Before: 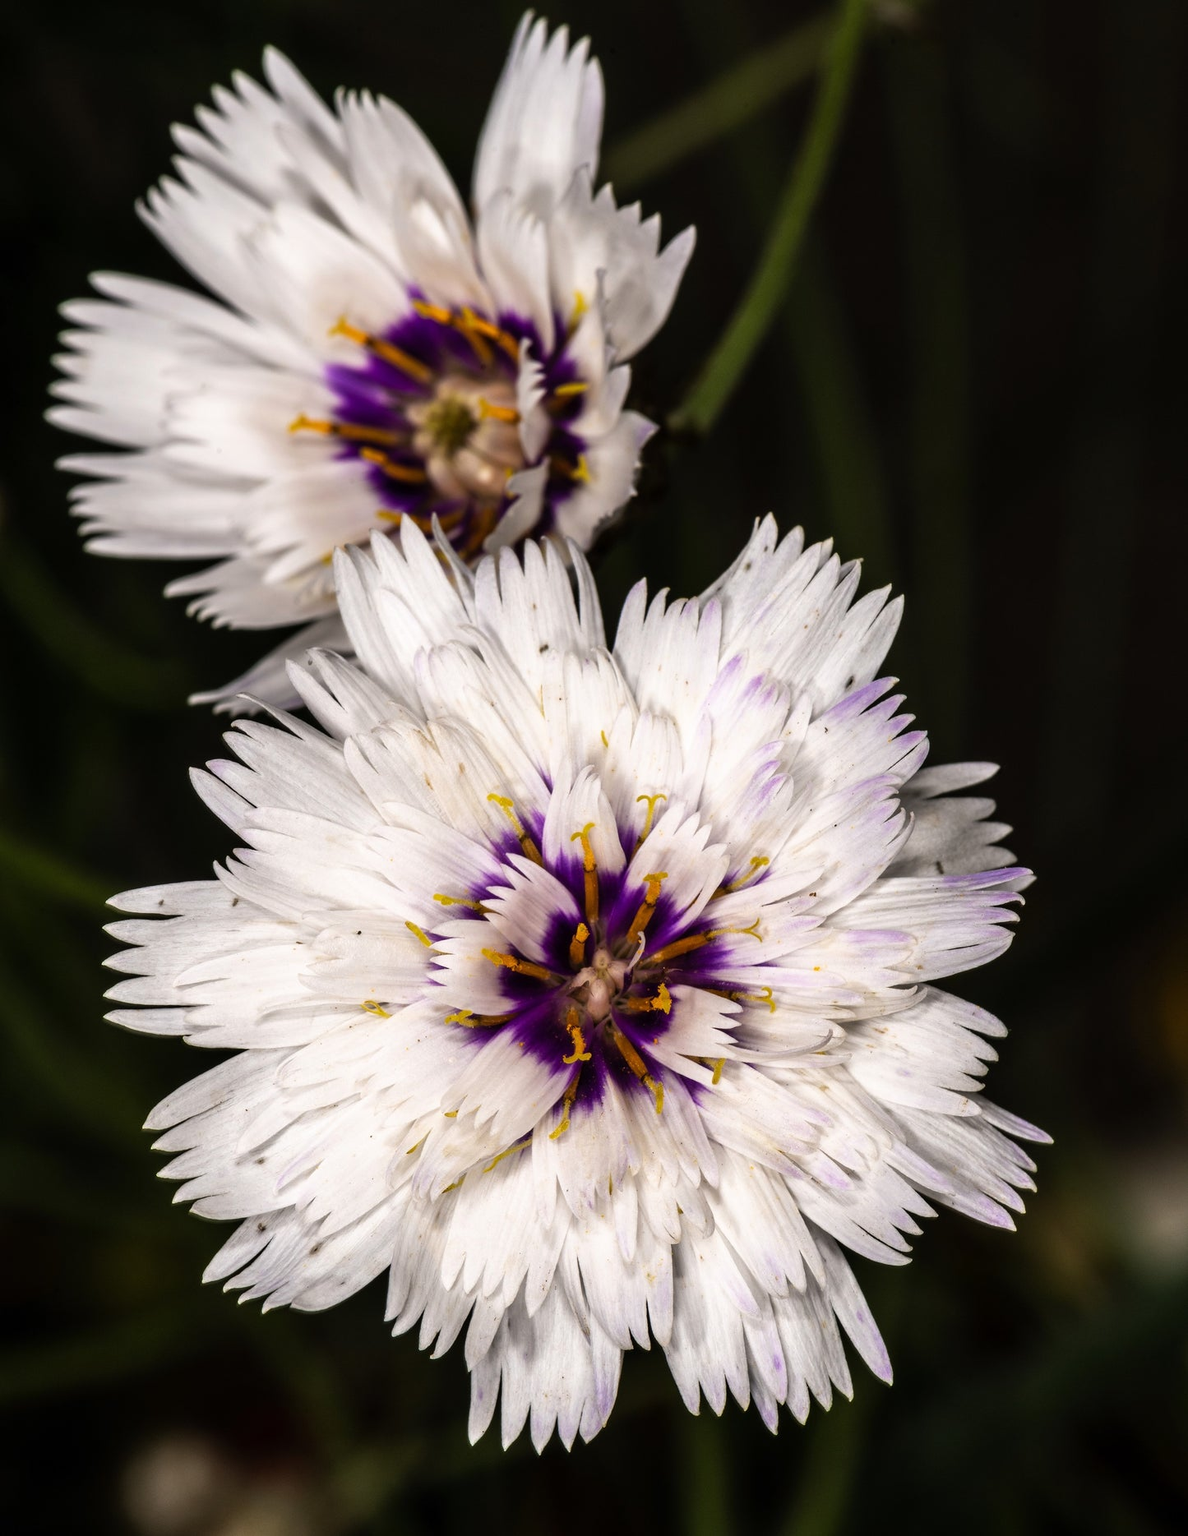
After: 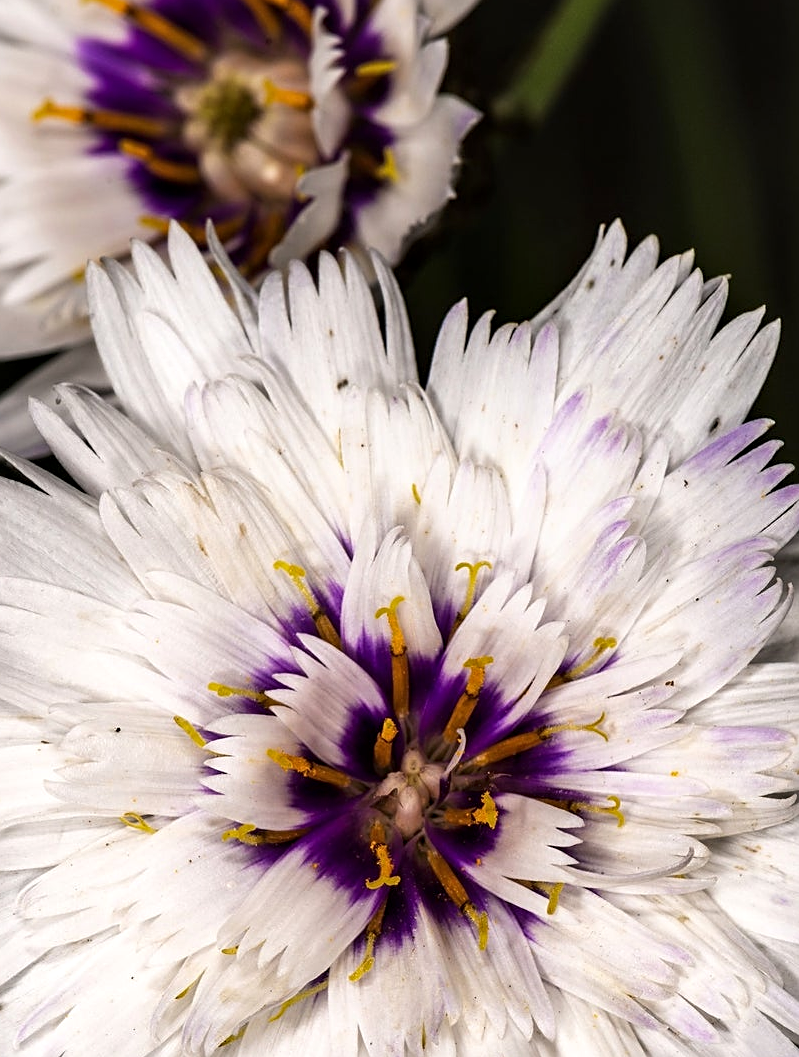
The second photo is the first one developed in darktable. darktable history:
crop and rotate: left 22.081%, top 21.696%, right 22.591%, bottom 21.729%
exposure: black level correction -0.001, exposure 0.08 EV, compensate highlight preservation false
local contrast: highlights 61%, shadows 112%, detail 107%, midtone range 0.527
sharpen: on, module defaults
tone equalizer: smoothing diameter 2.16%, edges refinement/feathering 17.88, mask exposure compensation -1.57 EV, filter diffusion 5
